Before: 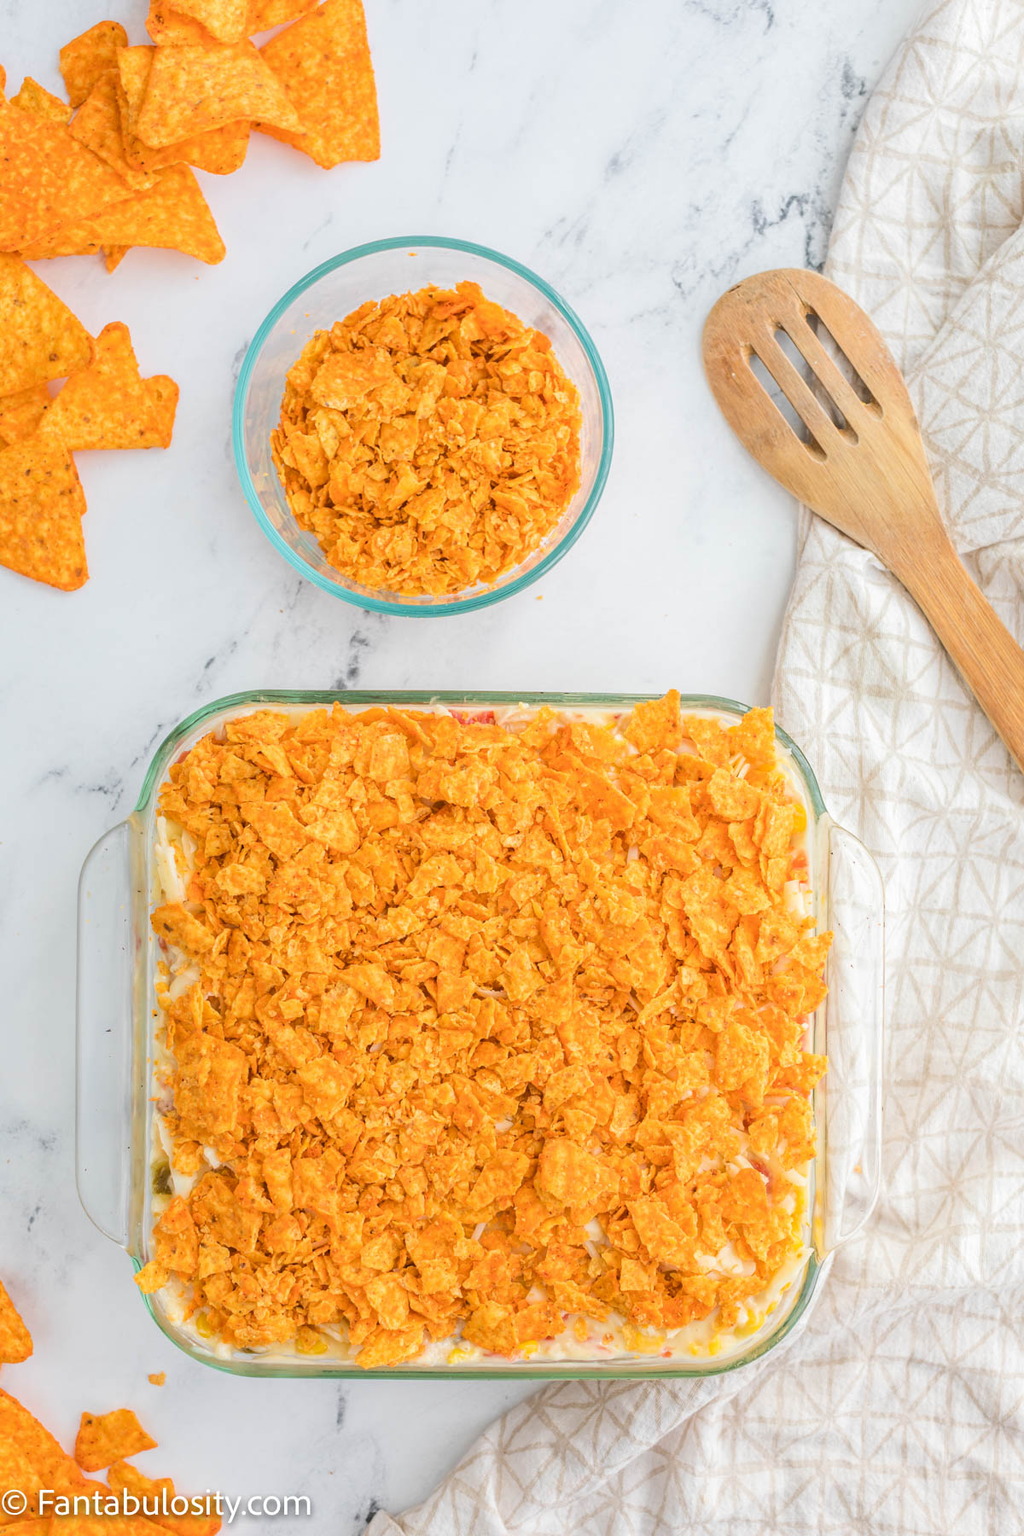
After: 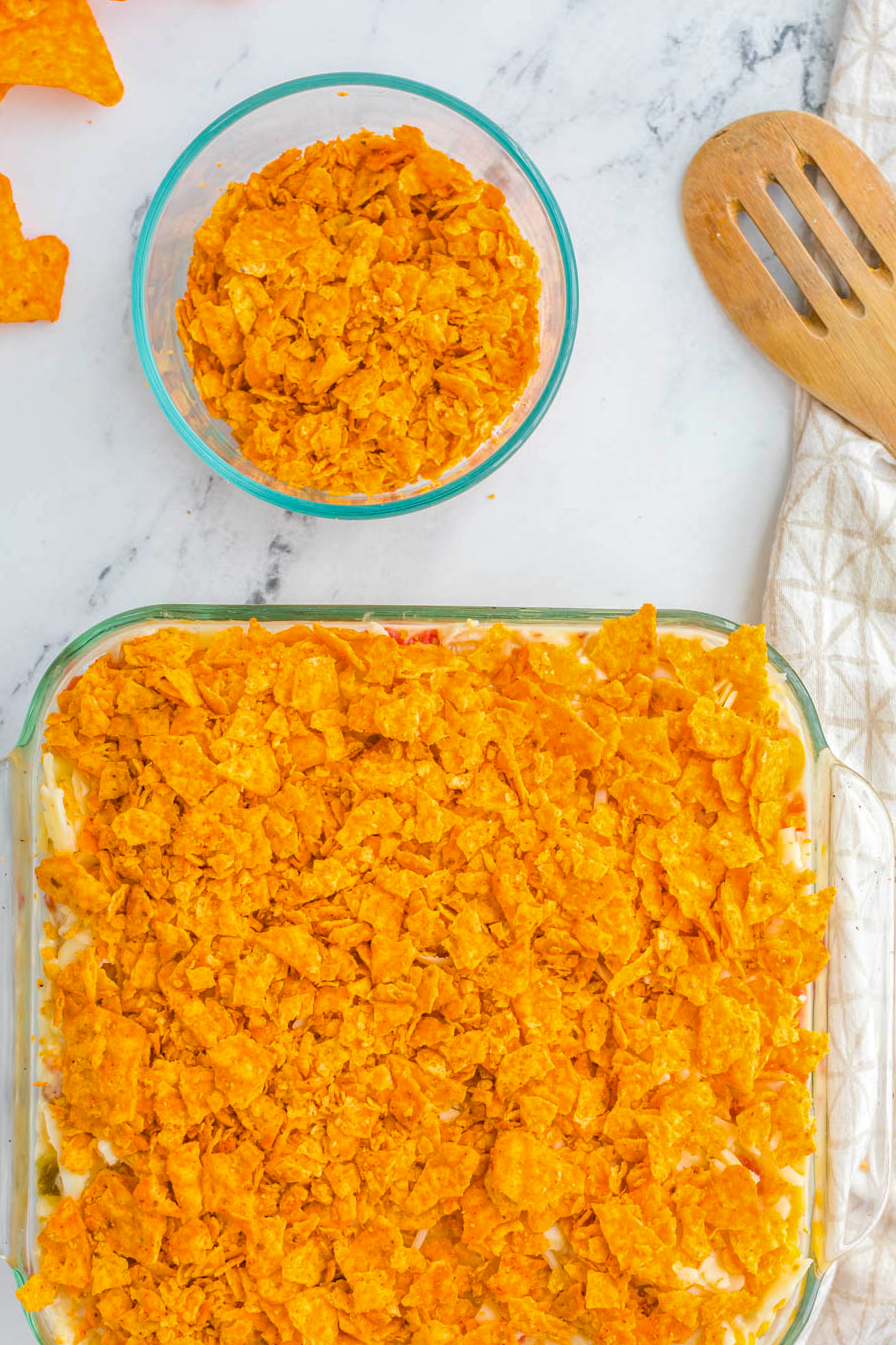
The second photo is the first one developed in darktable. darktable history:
shadows and highlights: shadows 10, white point adjustment 1, highlights -40
crop and rotate: left 11.831%, top 11.346%, right 13.429%, bottom 13.899%
color balance rgb: perceptual saturation grading › global saturation 20%, global vibrance 20%
